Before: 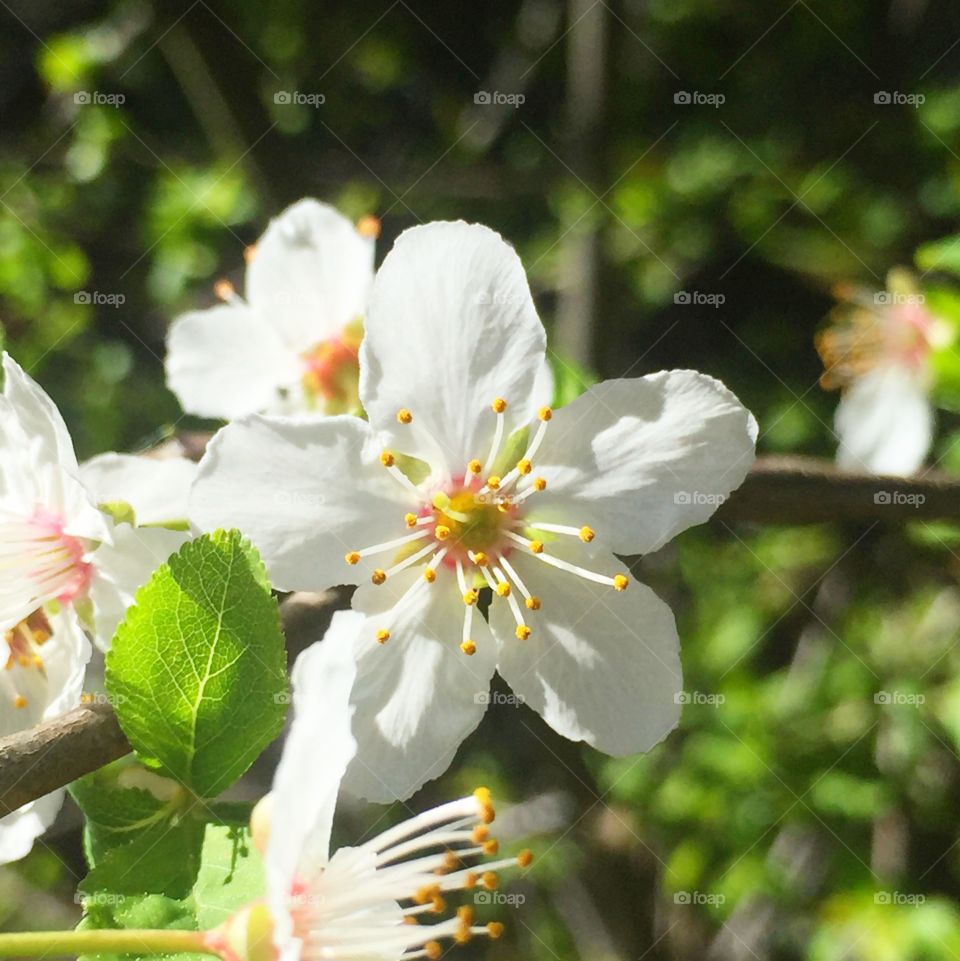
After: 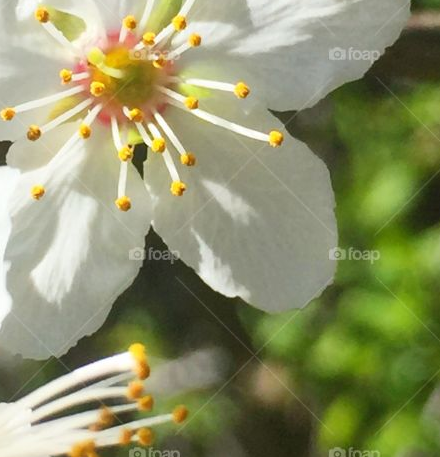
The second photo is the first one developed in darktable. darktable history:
crop: left 35.948%, top 46.22%, right 18.175%, bottom 6.203%
